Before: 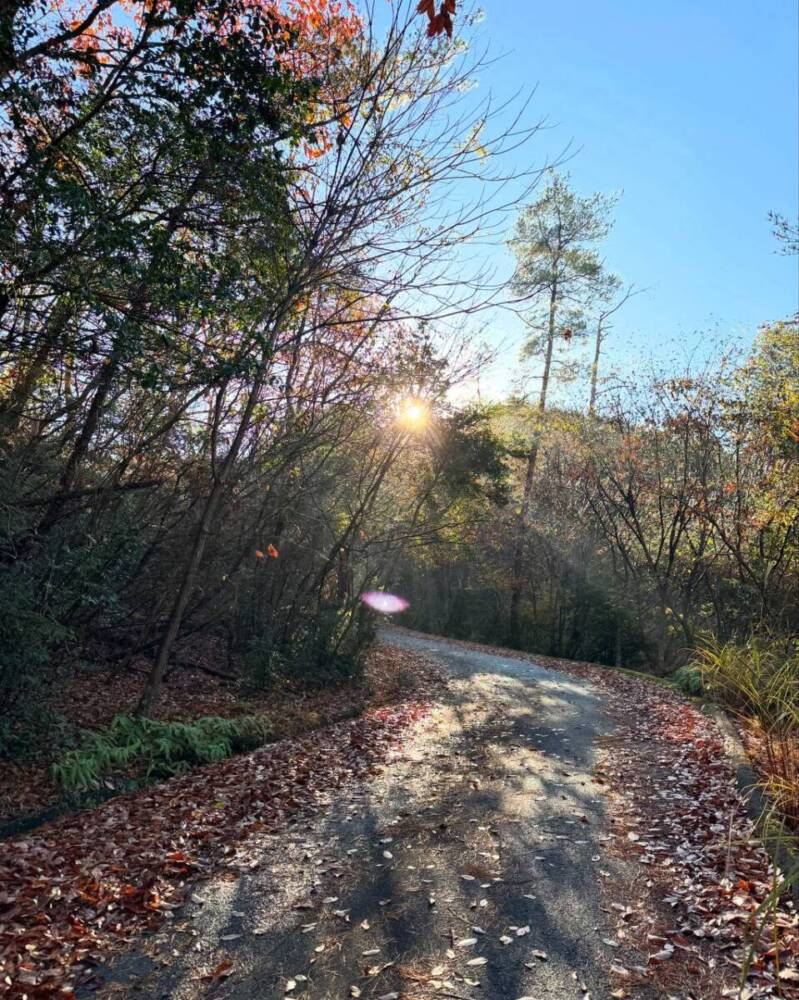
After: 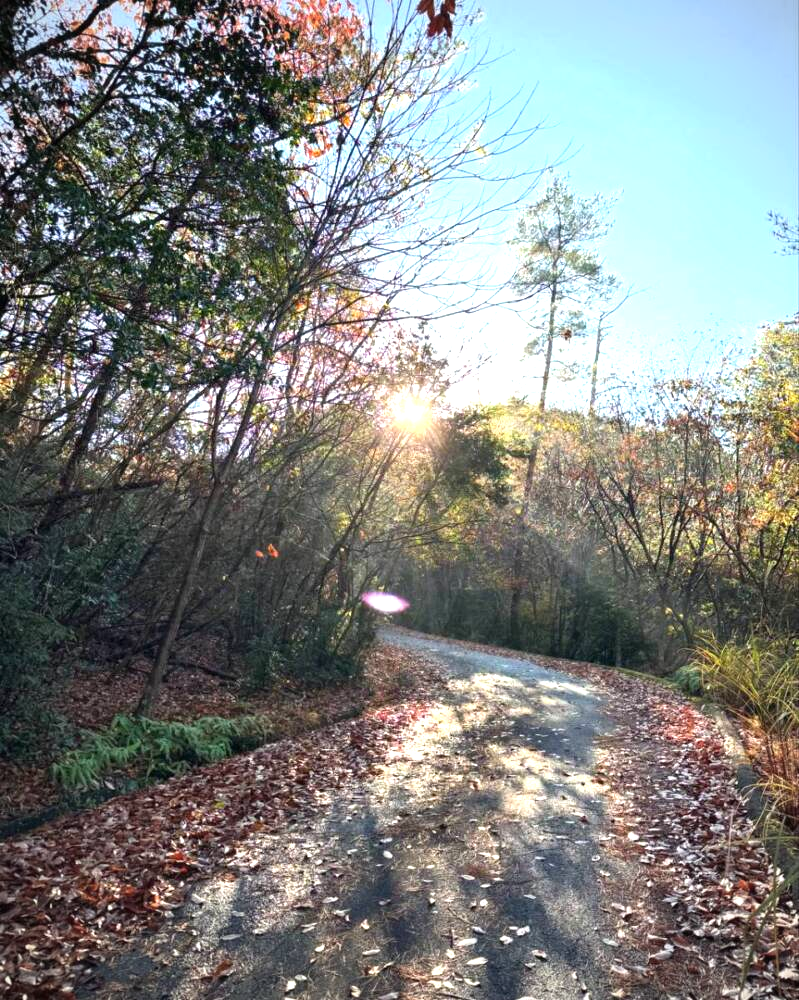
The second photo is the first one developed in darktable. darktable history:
vignetting: on, module defaults
exposure: black level correction 0, exposure 0.9 EV, compensate exposure bias true, compensate highlight preservation false
